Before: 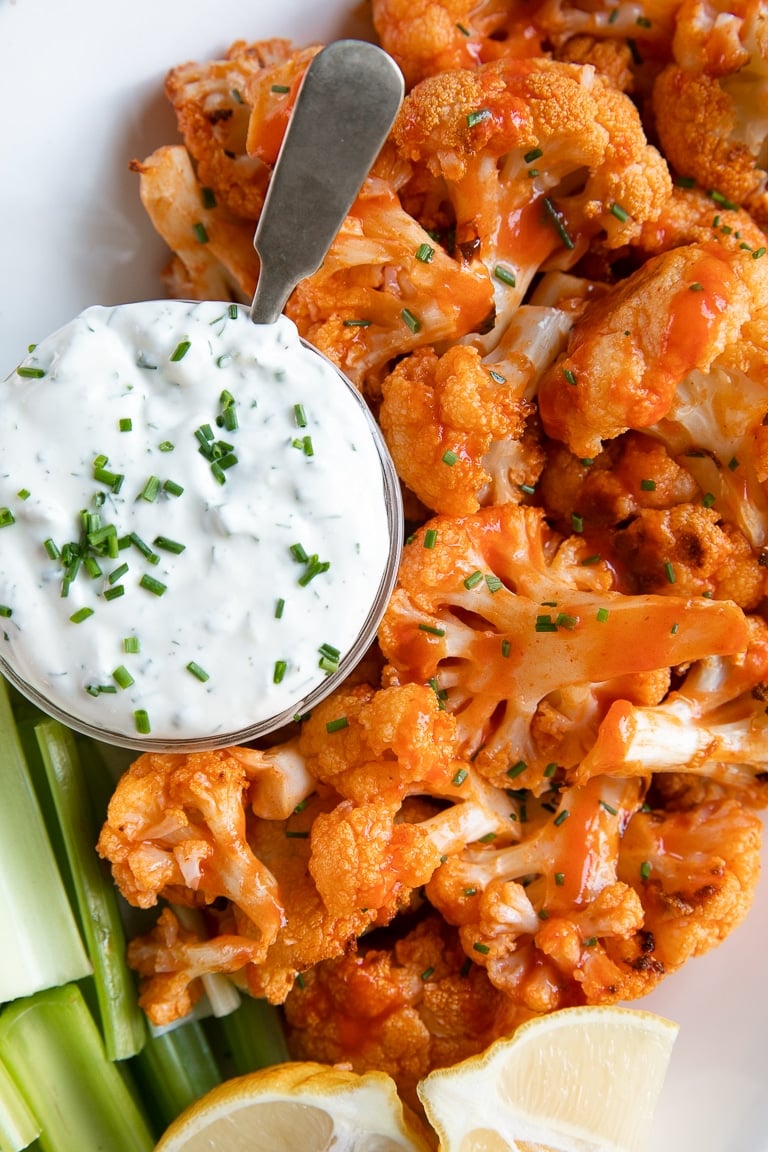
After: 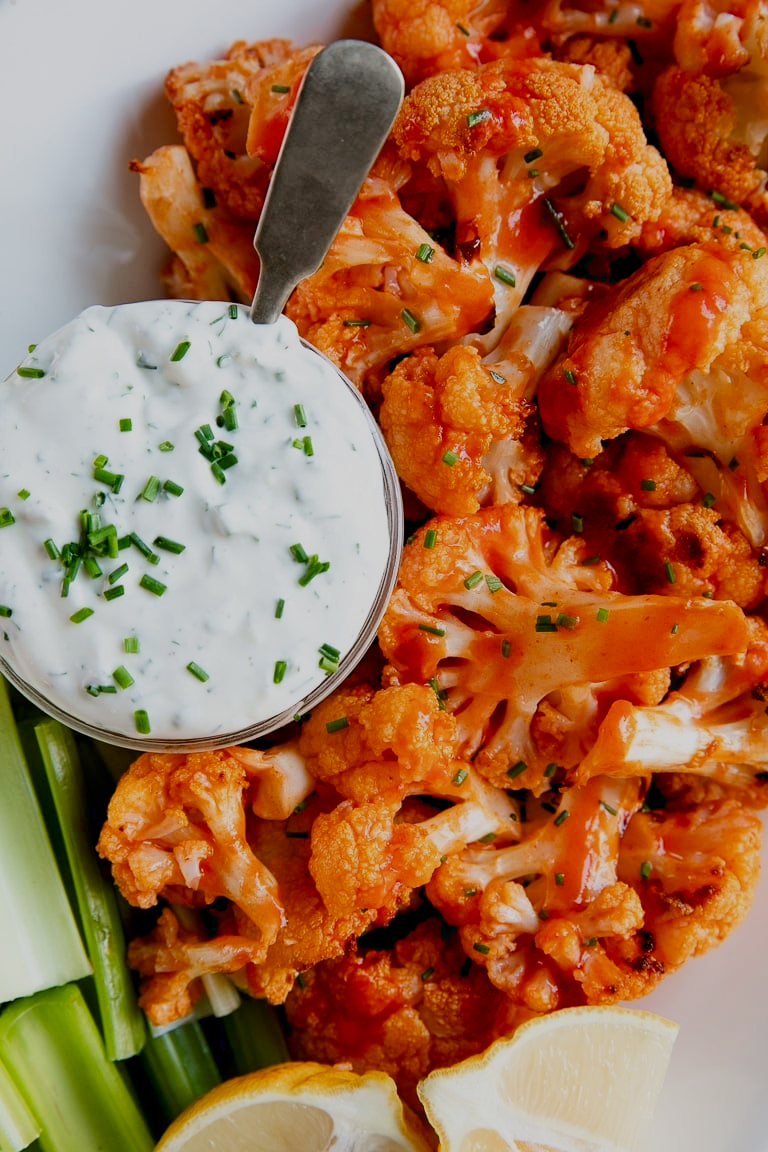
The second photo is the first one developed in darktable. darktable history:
exposure: black level correction 0.007, exposure 0.159 EV, compensate highlight preservation false
filmic rgb: black relative exposure -7.65 EV, white relative exposure 4.56 EV, hardness 3.61
contrast brightness saturation: contrast 0.07, brightness -0.14, saturation 0.11
